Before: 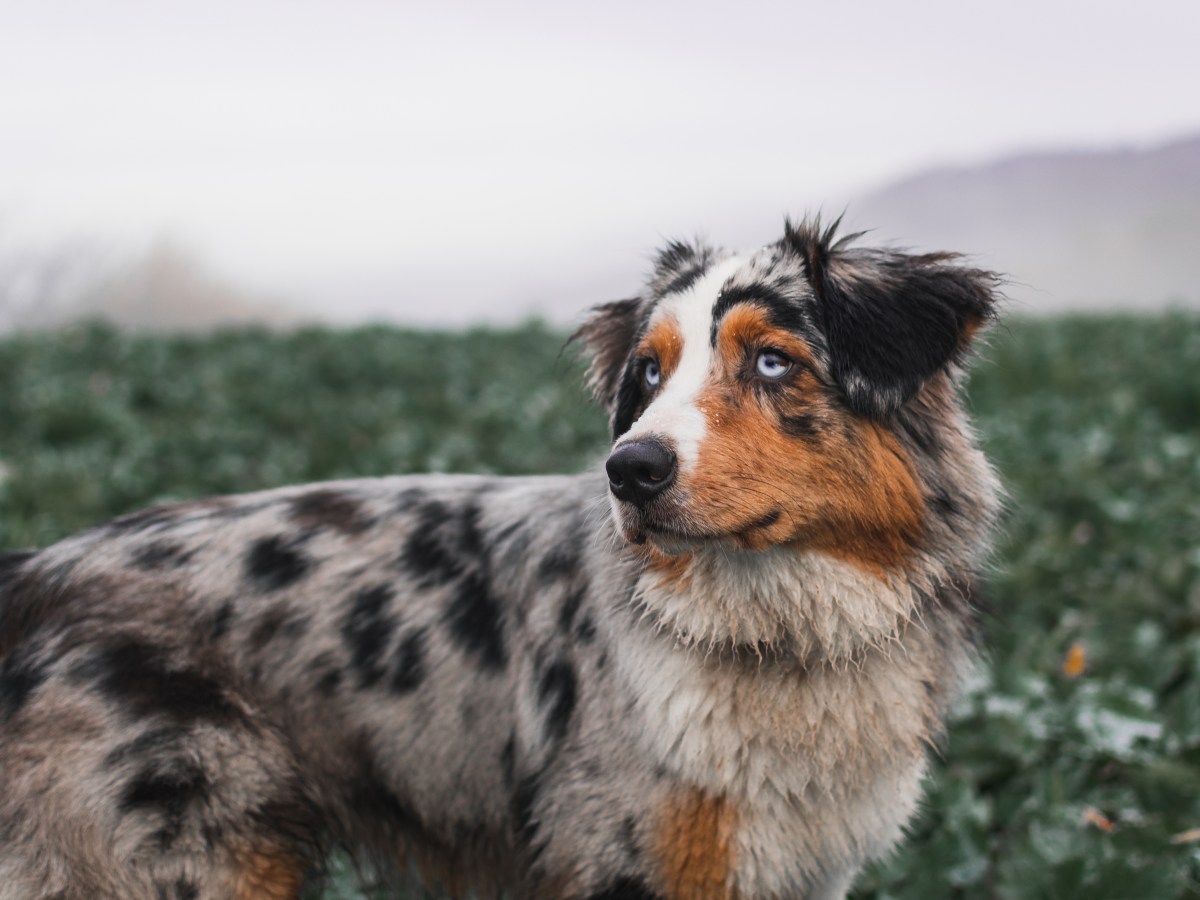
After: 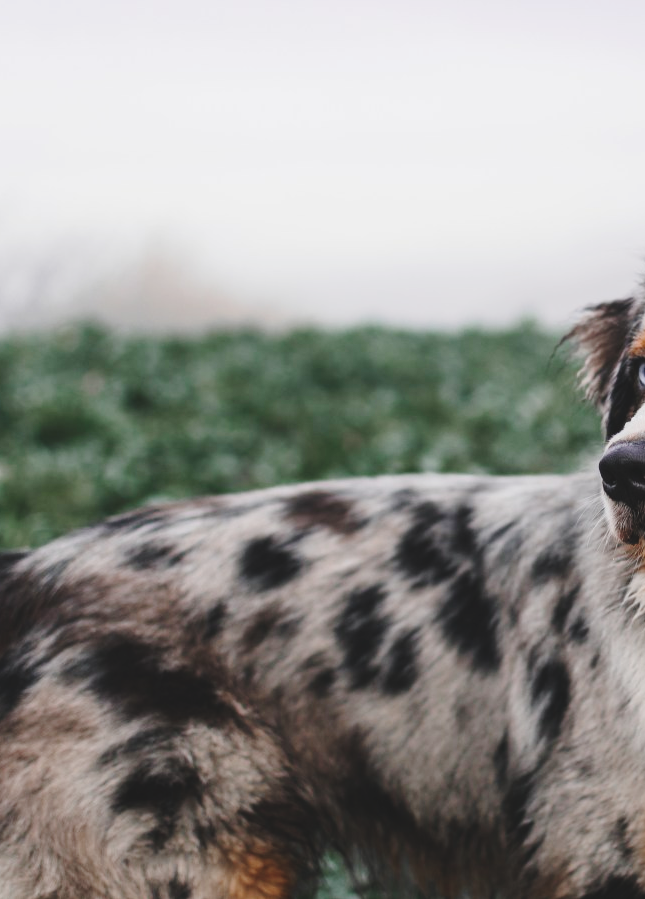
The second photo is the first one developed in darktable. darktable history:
crop: left 0.587%, right 45.588%, bottom 0.086%
tone curve: curves: ch0 [(0, 0) (0.003, 0.09) (0.011, 0.095) (0.025, 0.097) (0.044, 0.108) (0.069, 0.117) (0.1, 0.129) (0.136, 0.151) (0.177, 0.185) (0.224, 0.229) (0.277, 0.299) (0.335, 0.379) (0.399, 0.469) (0.468, 0.55) (0.543, 0.629) (0.623, 0.702) (0.709, 0.775) (0.801, 0.85) (0.898, 0.91) (1, 1)], preserve colors none
